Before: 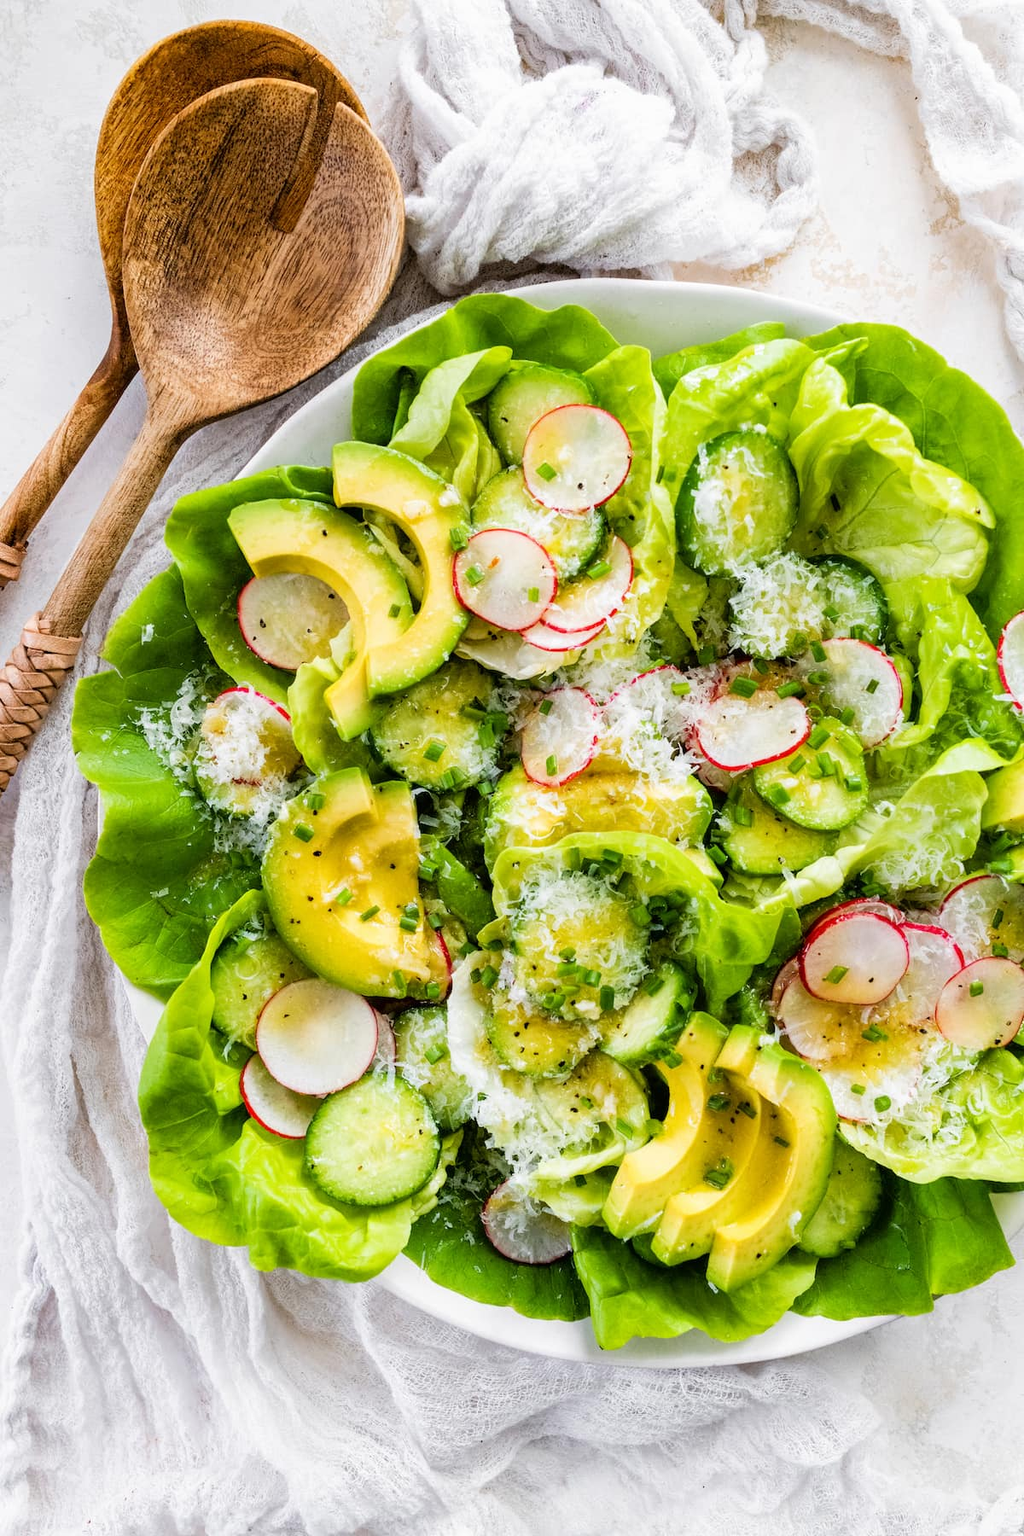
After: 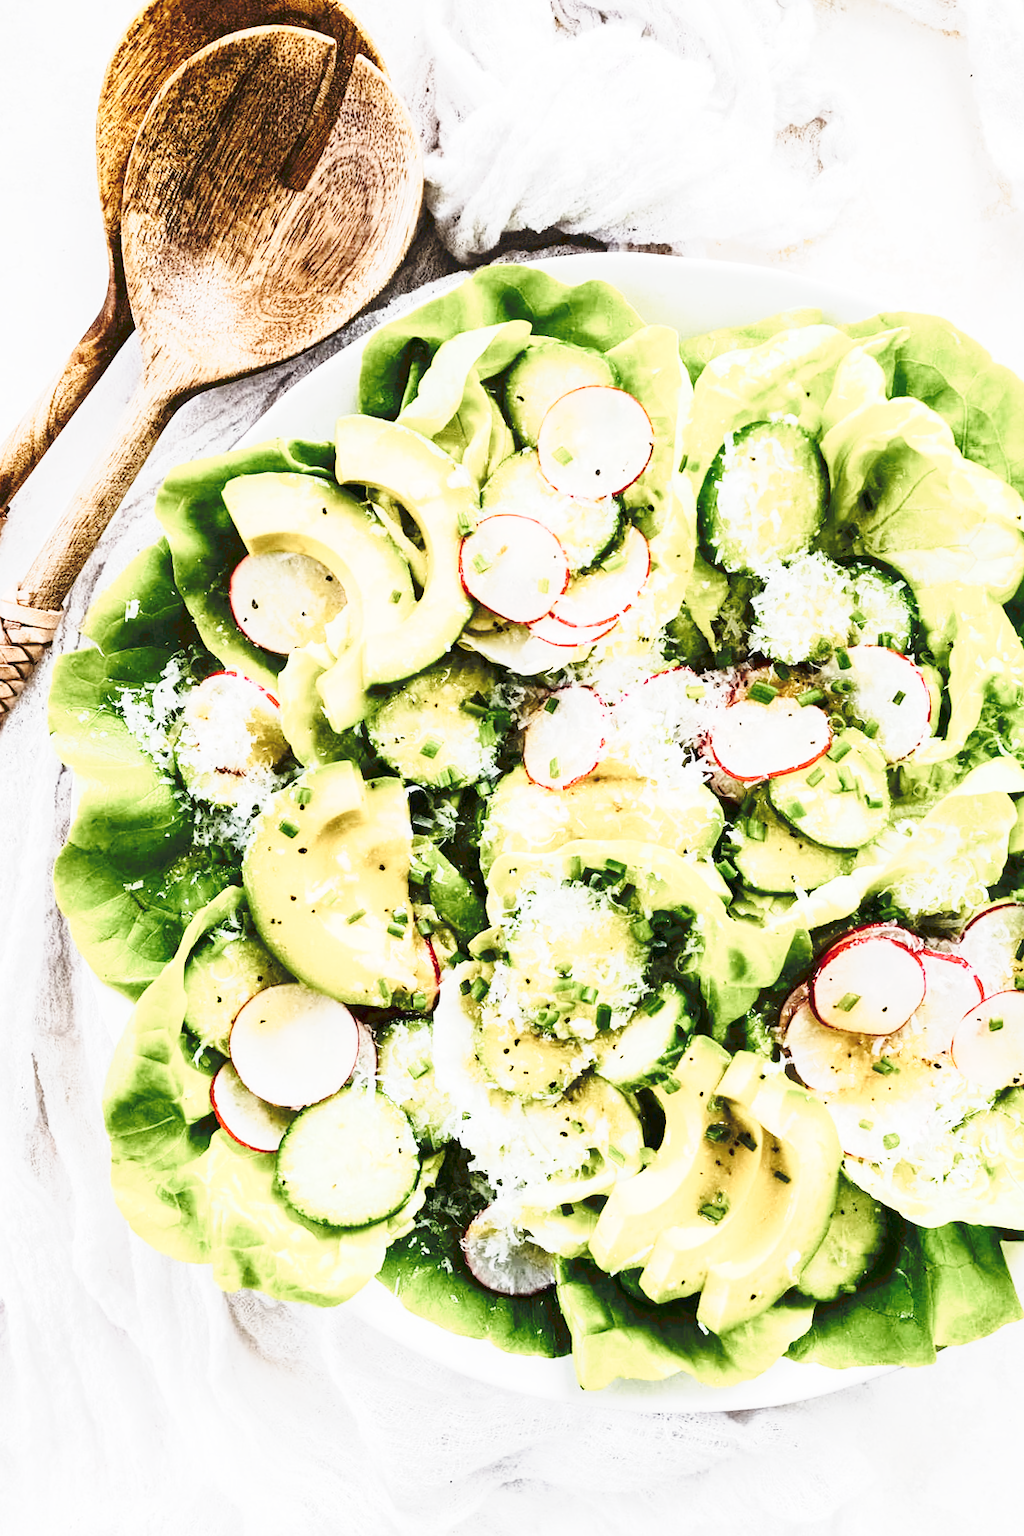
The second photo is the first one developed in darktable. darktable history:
contrast brightness saturation: contrast 0.25, saturation -0.31
crop and rotate: angle -2.38°
tone curve: curves: ch0 [(0, 0) (0.003, 0.037) (0.011, 0.061) (0.025, 0.104) (0.044, 0.145) (0.069, 0.145) (0.1, 0.127) (0.136, 0.175) (0.177, 0.207) (0.224, 0.252) (0.277, 0.341) (0.335, 0.446) (0.399, 0.554) (0.468, 0.658) (0.543, 0.757) (0.623, 0.843) (0.709, 0.919) (0.801, 0.958) (0.898, 0.975) (1, 1)], preserve colors none
